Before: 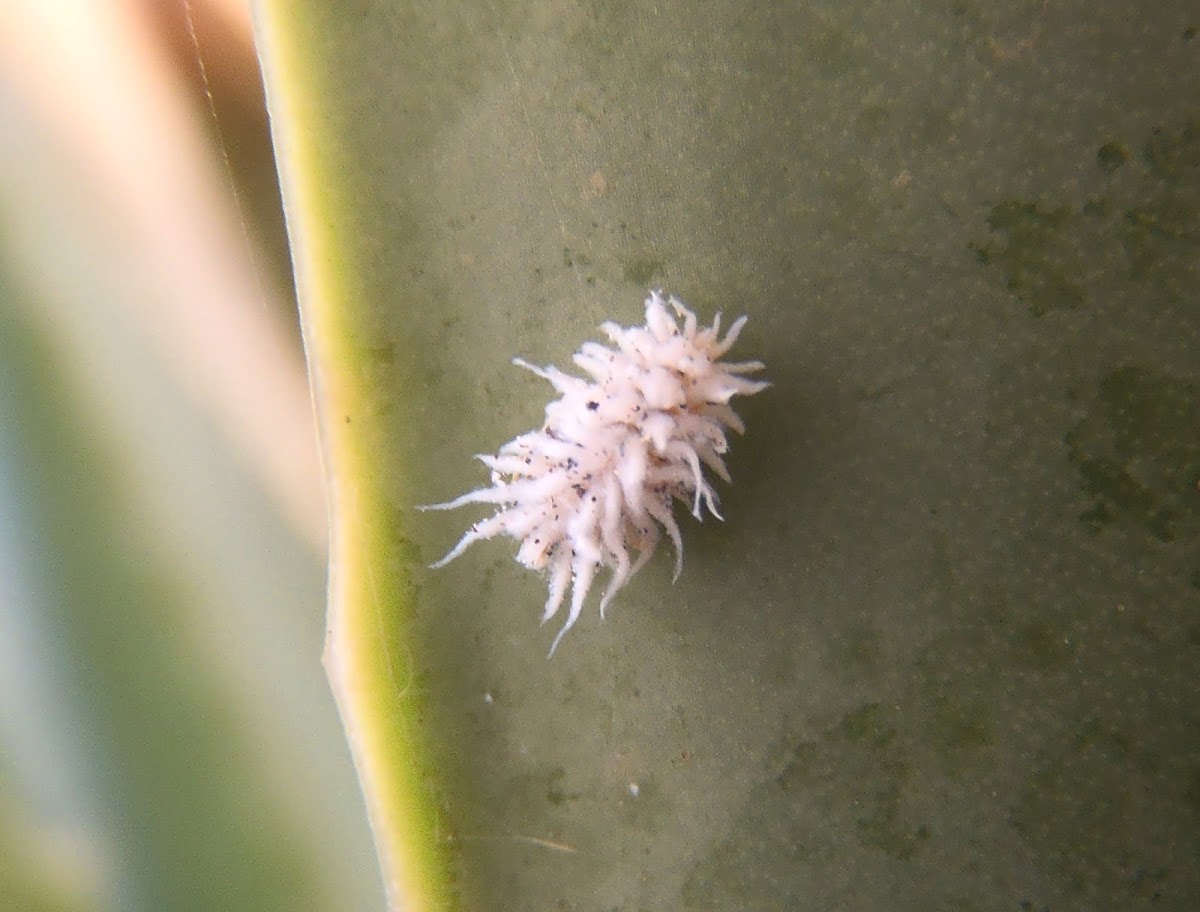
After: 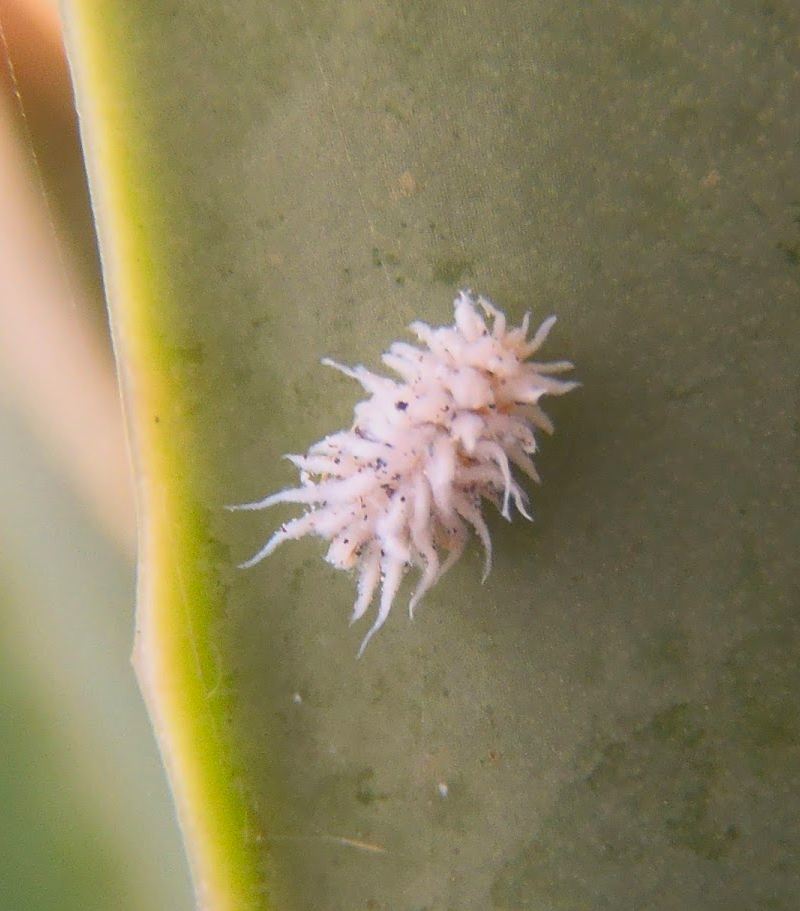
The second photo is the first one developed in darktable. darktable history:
contrast brightness saturation: contrast -0.18, saturation 0.187
tone equalizer: on, module defaults
local contrast: mode bilateral grid, contrast 11, coarseness 25, detail 115%, midtone range 0.2
crop and rotate: left 15.997%, right 17.285%
